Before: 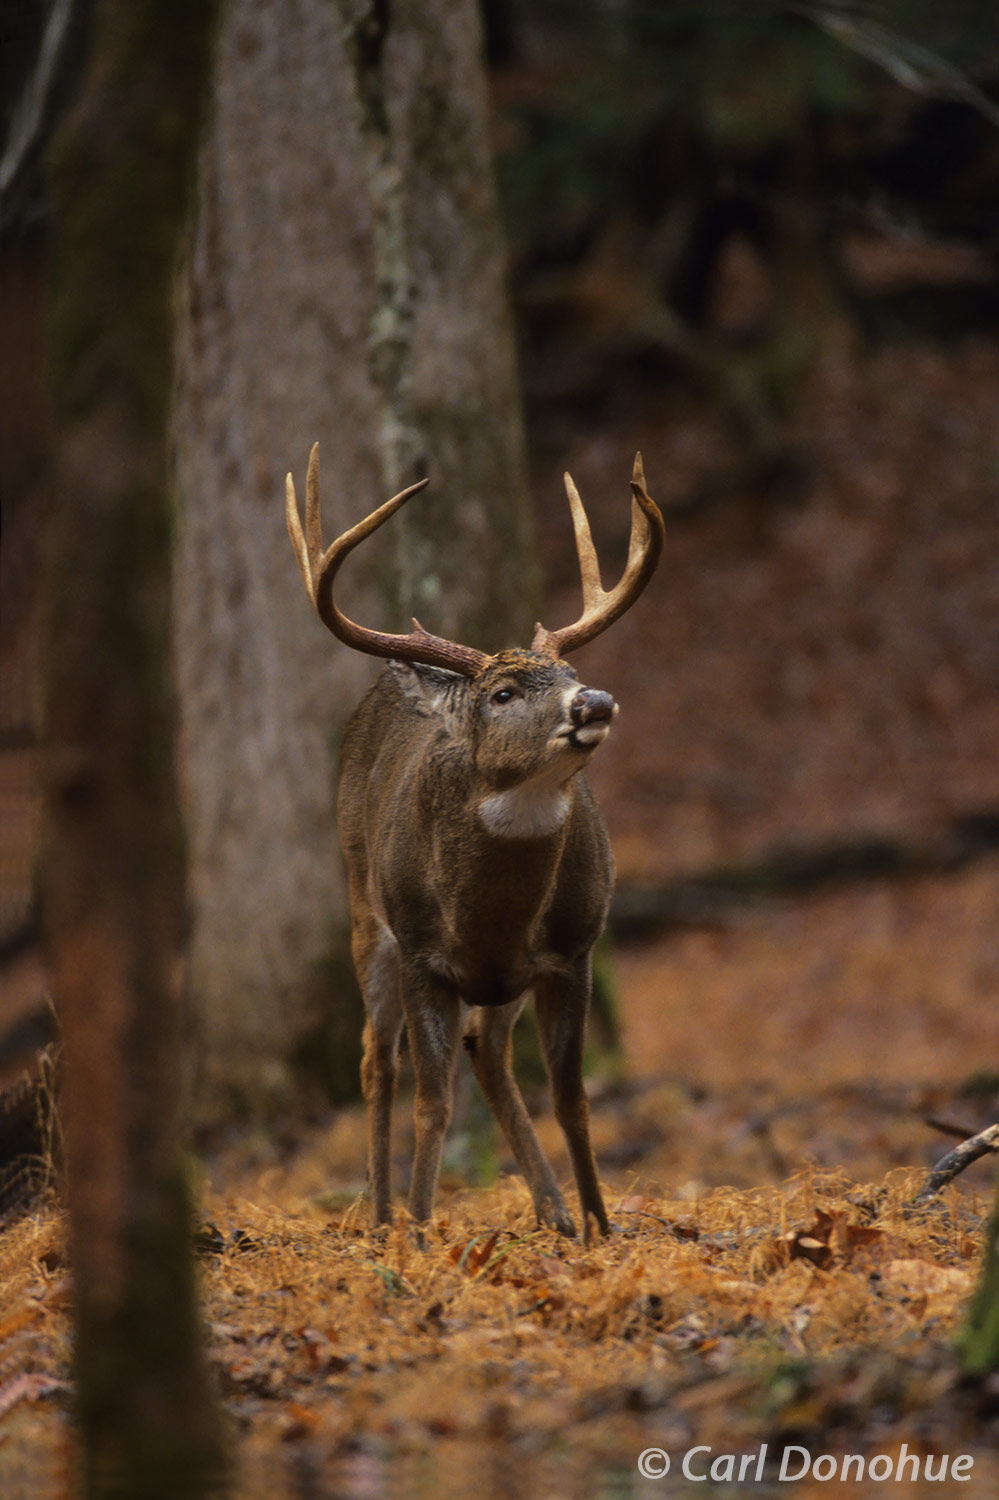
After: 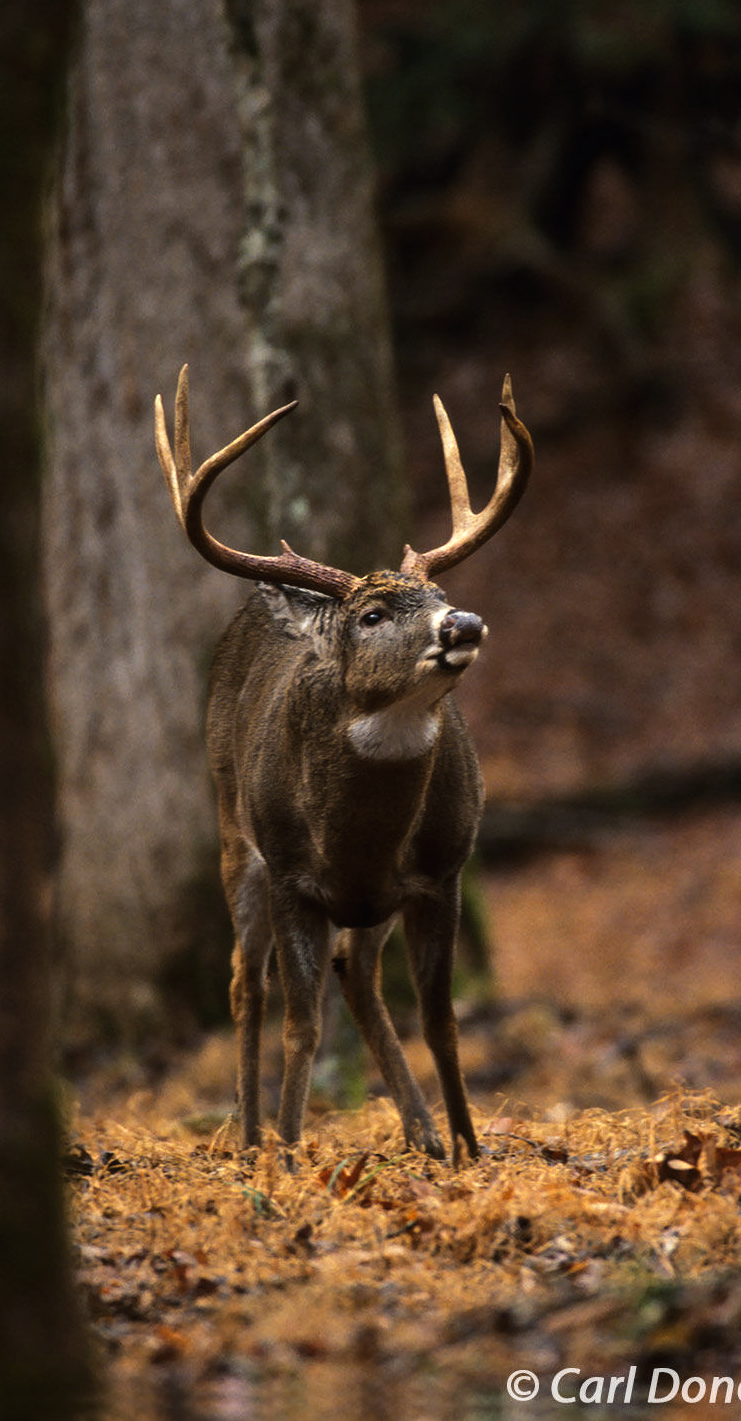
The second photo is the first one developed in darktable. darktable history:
tone equalizer: -8 EV -0.75 EV, -7 EV -0.7 EV, -6 EV -0.6 EV, -5 EV -0.4 EV, -3 EV 0.4 EV, -2 EV 0.6 EV, -1 EV 0.7 EV, +0 EV 0.75 EV, edges refinement/feathering 500, mask exposure compensation -1.57 EV, preserve details no
crop and rotate: left 13.15%, top 5.251%, right 12.609%
